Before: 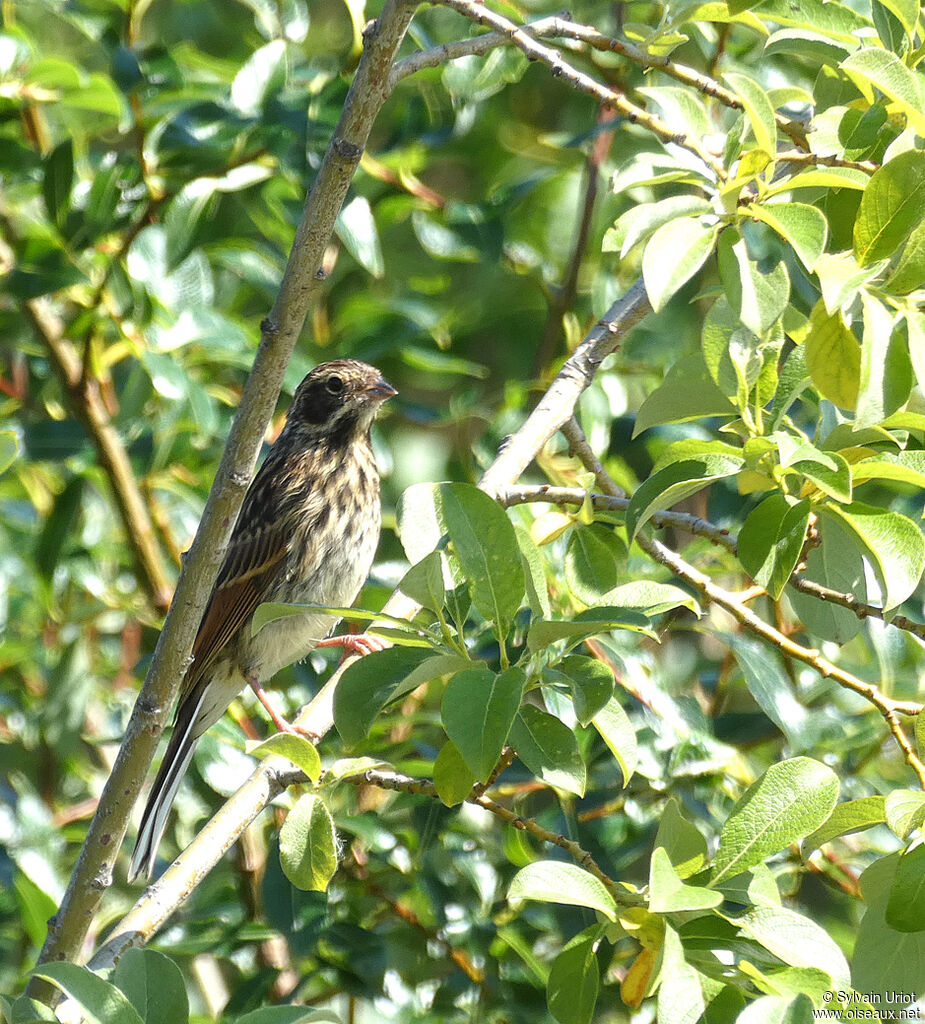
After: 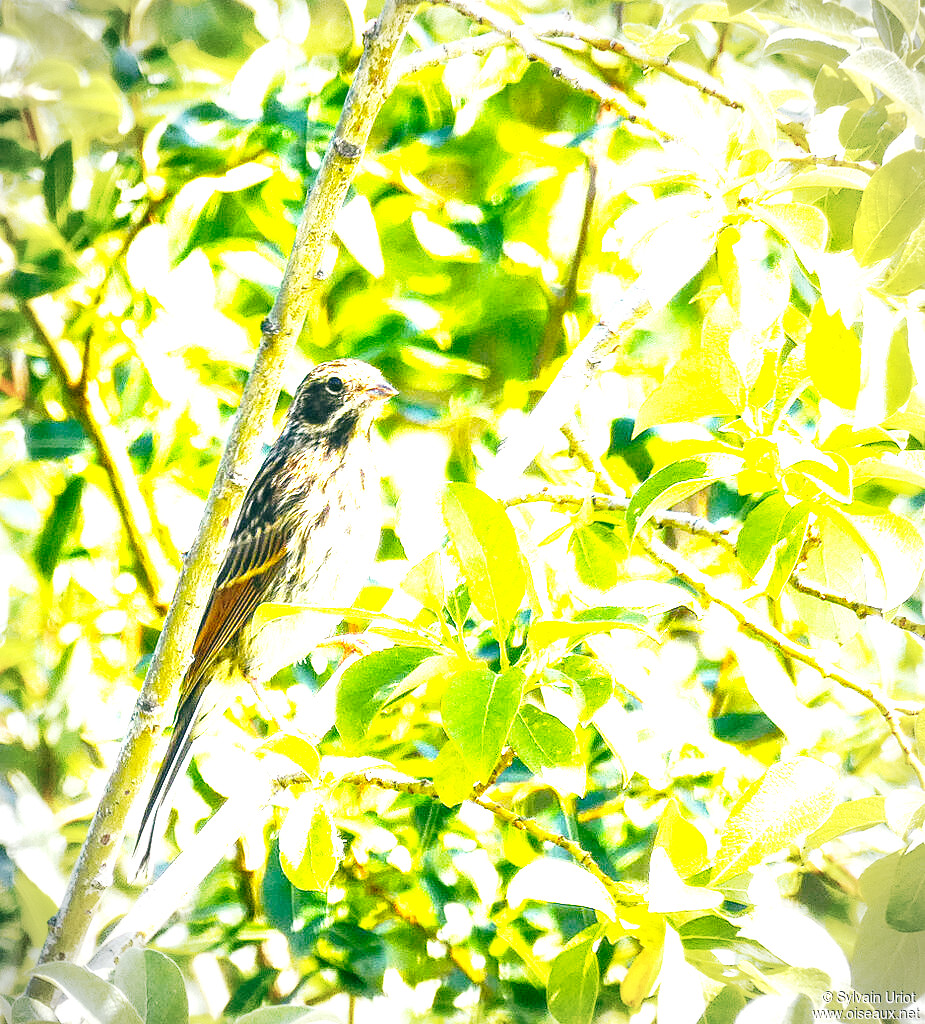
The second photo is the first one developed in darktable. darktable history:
color balance rgb: perceptual saturation grading › global saturation 25%, perceptual brilliance grading › global brilliance 35%, perceptual brilliance grading › highlights 50%, perceptual brilliance grading › mid-tones 60%, perceptual brilliance grading › shadows 35%, global vibrance 20%
color balance: lift [1, 0.998, 1.001, 1.002], gamma [1, 1.02, 1, 0.98], gain [1, 1.02, 1.003, 0.98]
base curve: curves: ch0 [(0, 0) (0.028, 0.03) (0.121, 0.232) (0.46, 0.748) (0.859, 0.968) (1, 1)], preserve colors none
local contrast: detail 130%
vignetting: automatic ratio true
